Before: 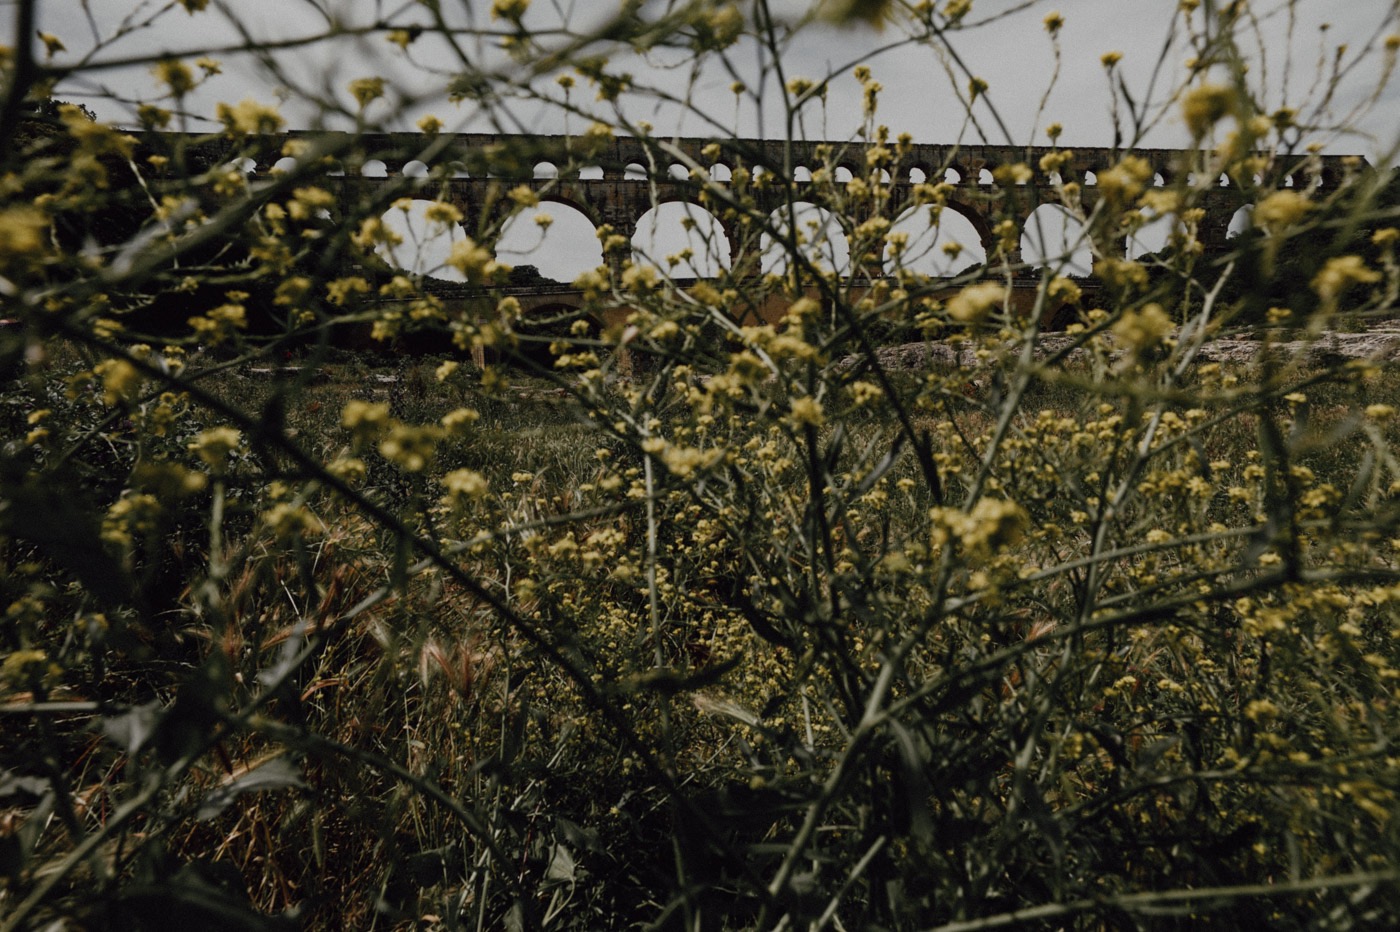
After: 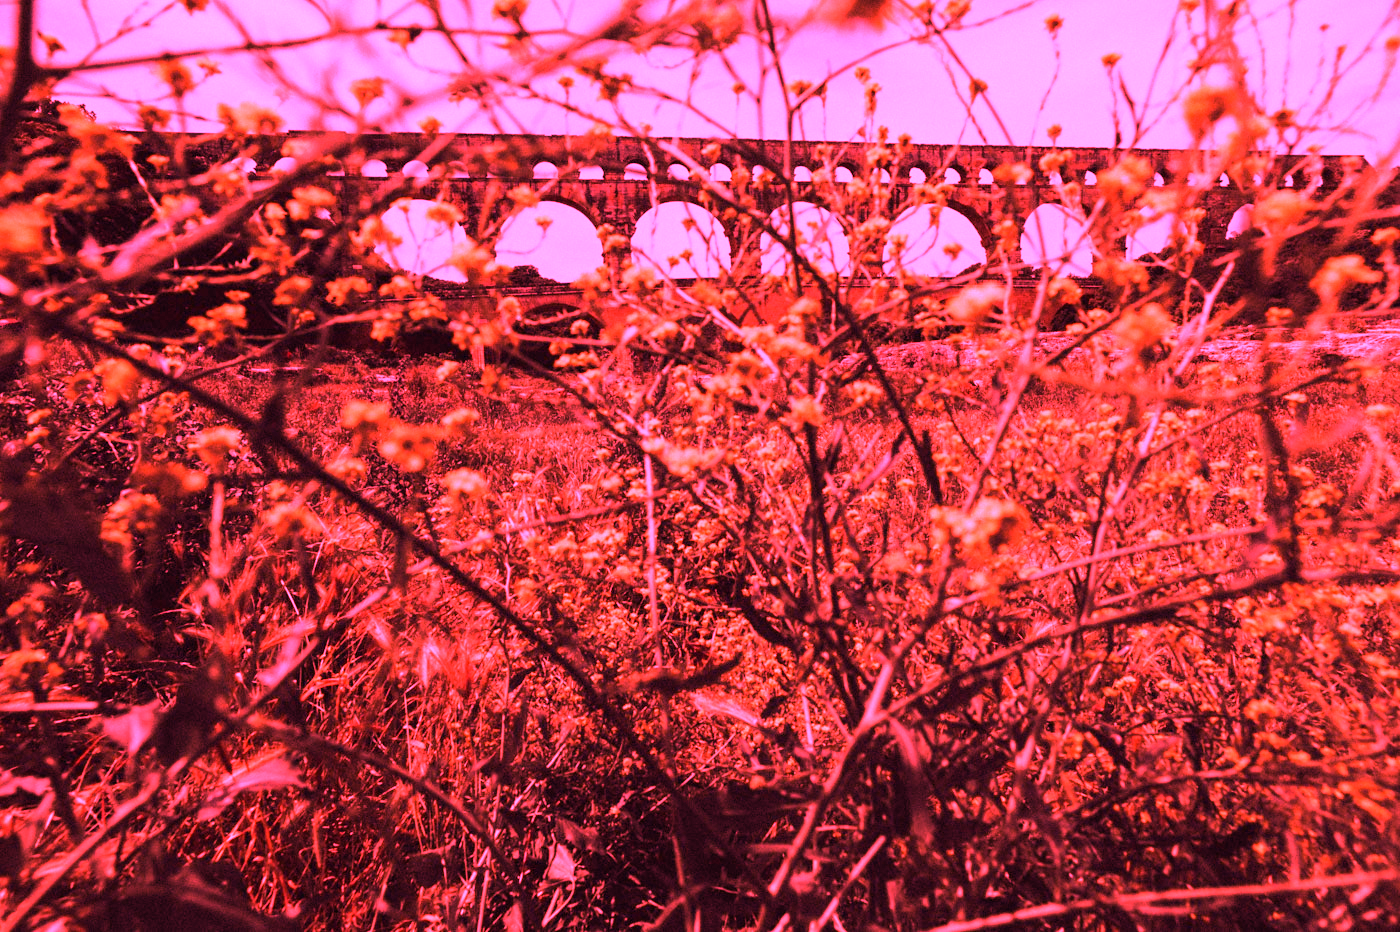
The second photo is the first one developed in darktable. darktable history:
rotate and perspective: crop left 0, crop top 0
tone equalizer: on, module defaults
white balance: red 4.26, blue 1.802
